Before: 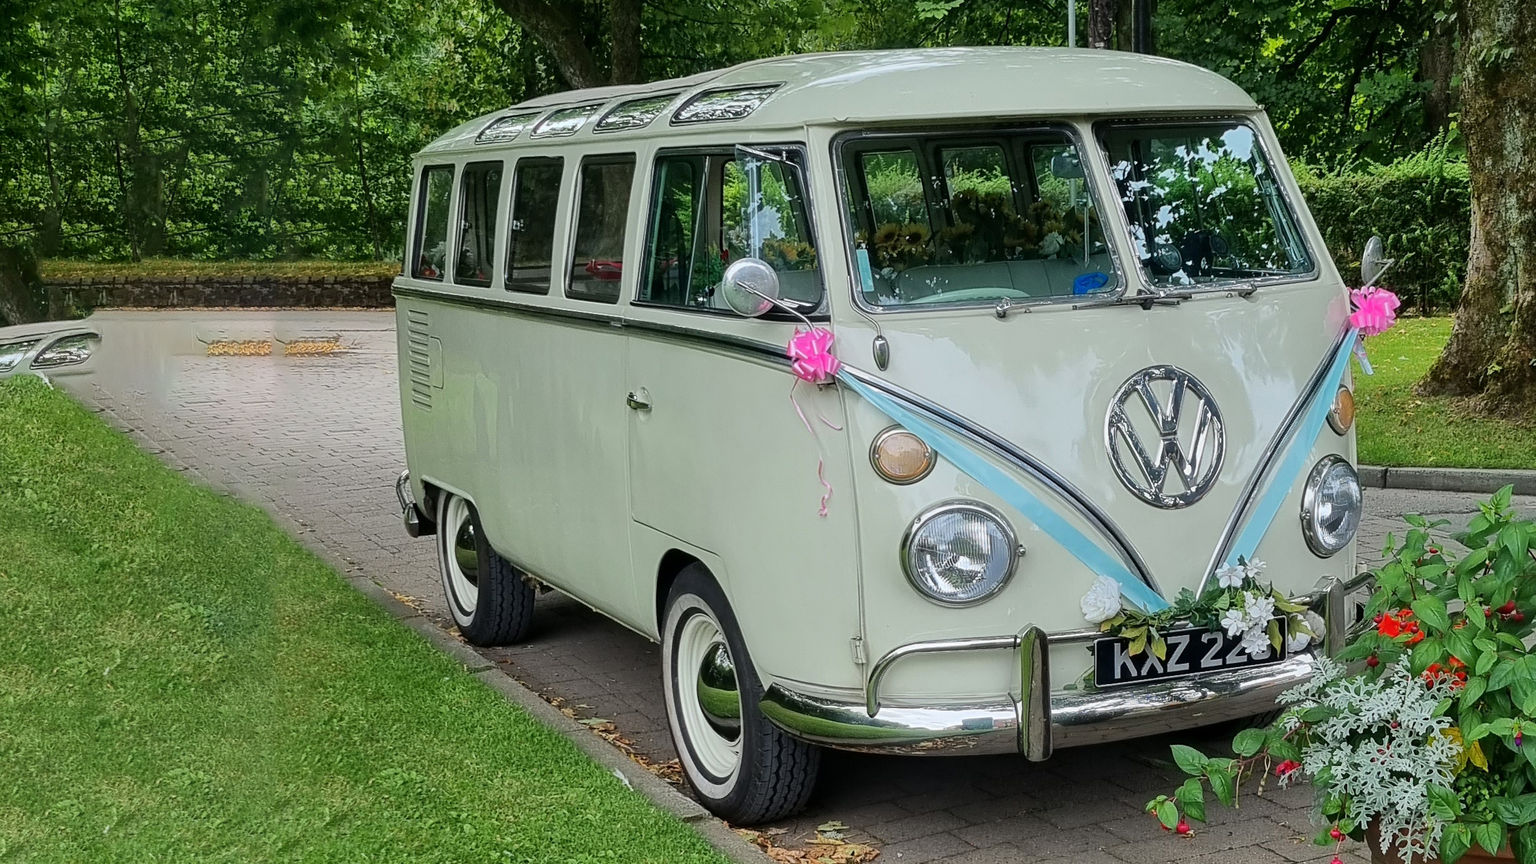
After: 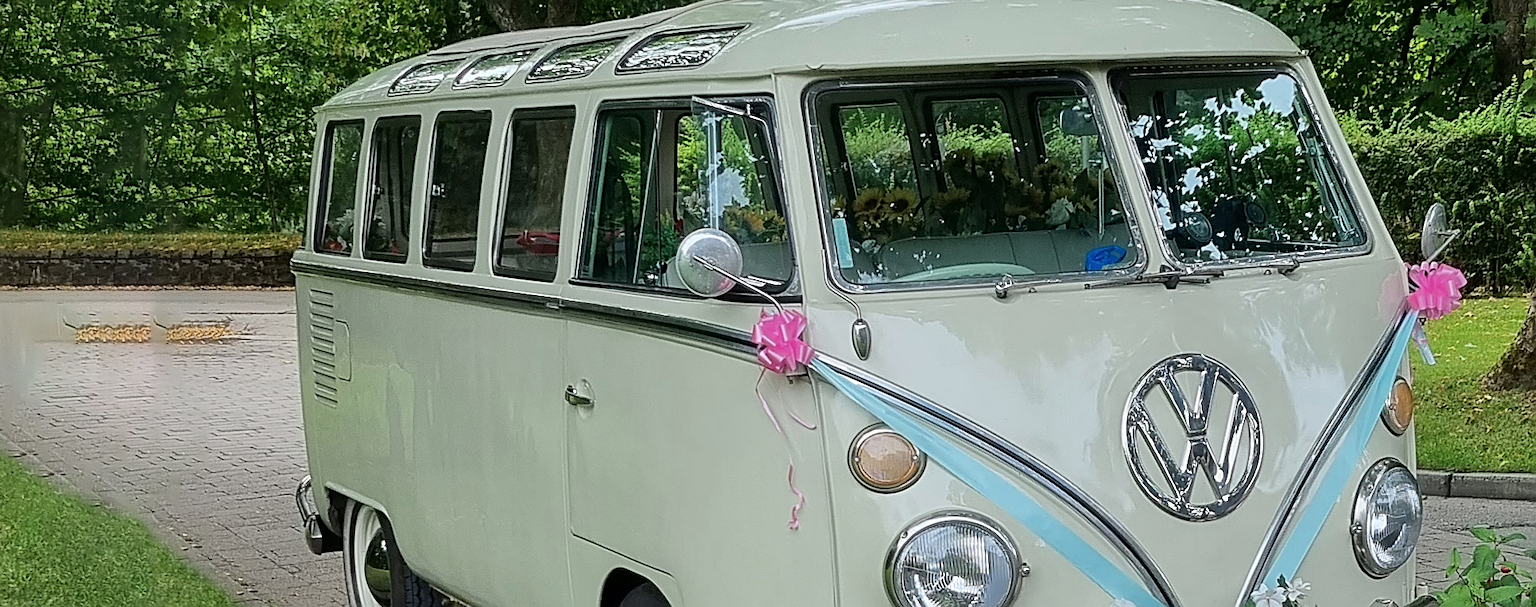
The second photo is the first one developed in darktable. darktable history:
contrast brightness saturation: saturation -0.069
sharpen: on, module defaults
crop and rotate: left 9.308%, top 7.225%, right 4.908%, bottom 32.411%
color zones: curves: ch0 [(0.068, 0.464) (0.25, 0.5) (0.48, 0.508) (0.75, 0.536) (0.886, 0.476) (0.967, 0.456)]; ch1 [(0.066, 0.456) (0.25, 0.5) (0.616, 0.508) (0.746, 0.56) (0.934, 0.444)]
